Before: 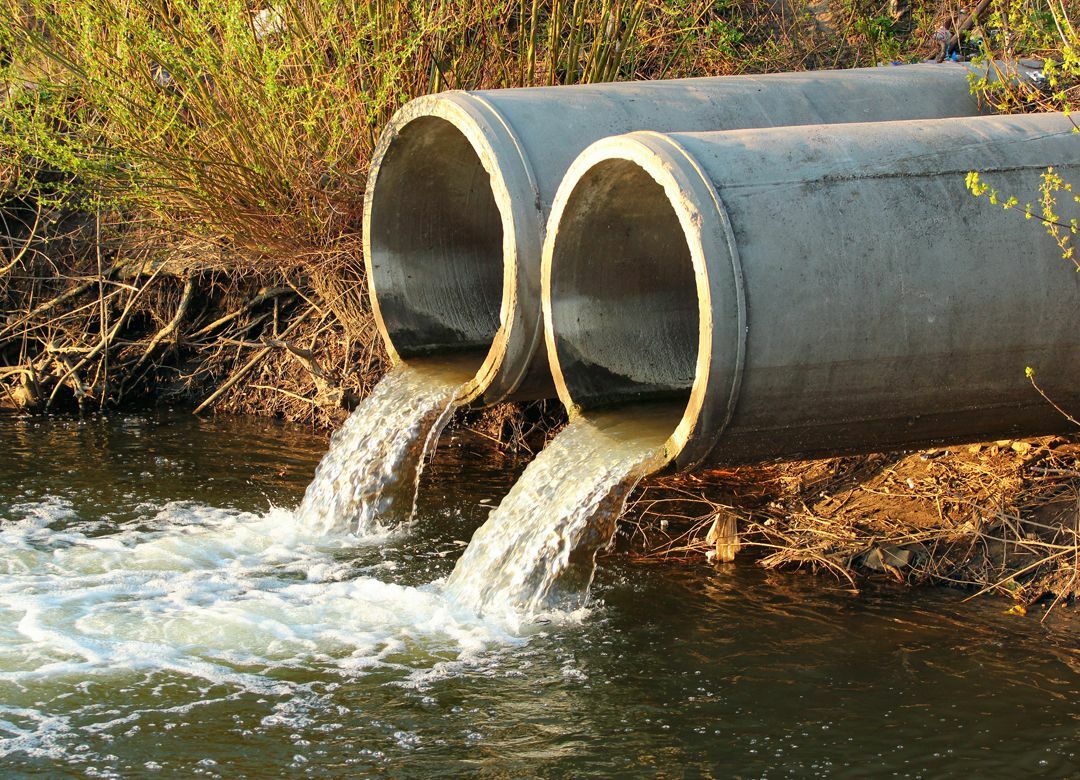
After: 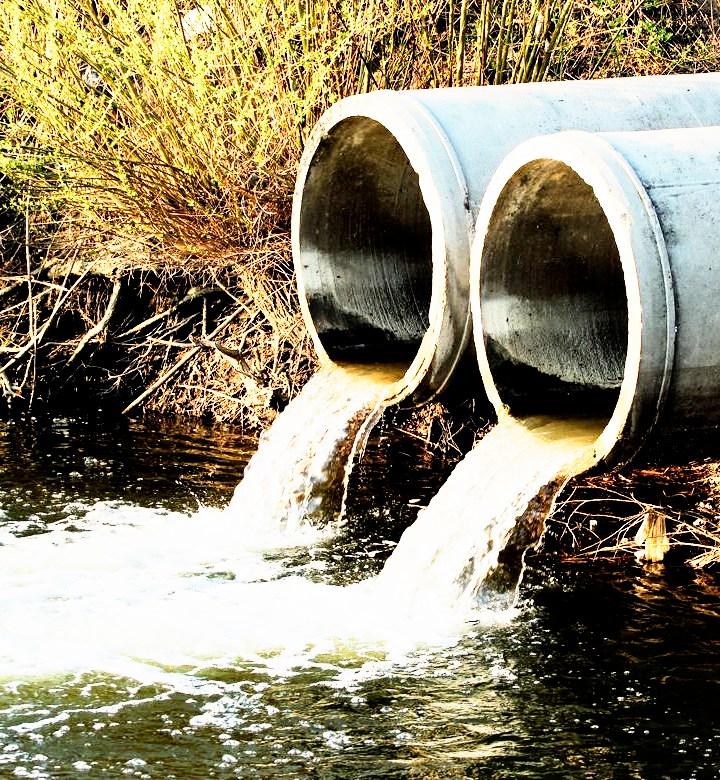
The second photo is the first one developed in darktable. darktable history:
crop and rotate: left 6.617%, right 26.717%
rgb curve: curves: ch0 [(0, 0) (0.21, 0.15) (0.24, 0.21) (0.5, 0.75) (0.75, 0.96) (0.89, 0.99) (1, 1)]; ch1 [(0, 0.02) (0.21, 0.13) (0.25, 0.2) (0.5, 0.67) (0.75, 0.9) (0.89, 0.97) (1, 1)]; ch2 [(0, 0.02) (0.21, 0.13) (0.25, 0.2) (0.5, 0.67) (0.75, 0.9) (0.89, 0.97) (1, 1)], compensate middle gray true
filmic rgb: black relative exposure -8.7 EV, white relative exposure 2.7 EV, threshold 3 EV, target black luminance 0%, hardness 6.25, latitude 75%, contrast 1.325, highlights saturation mix -5%, preserve chrominance no, color science v5 (2021), iterations of high-quality reconstruction 0, enable highlight reconstruction true
